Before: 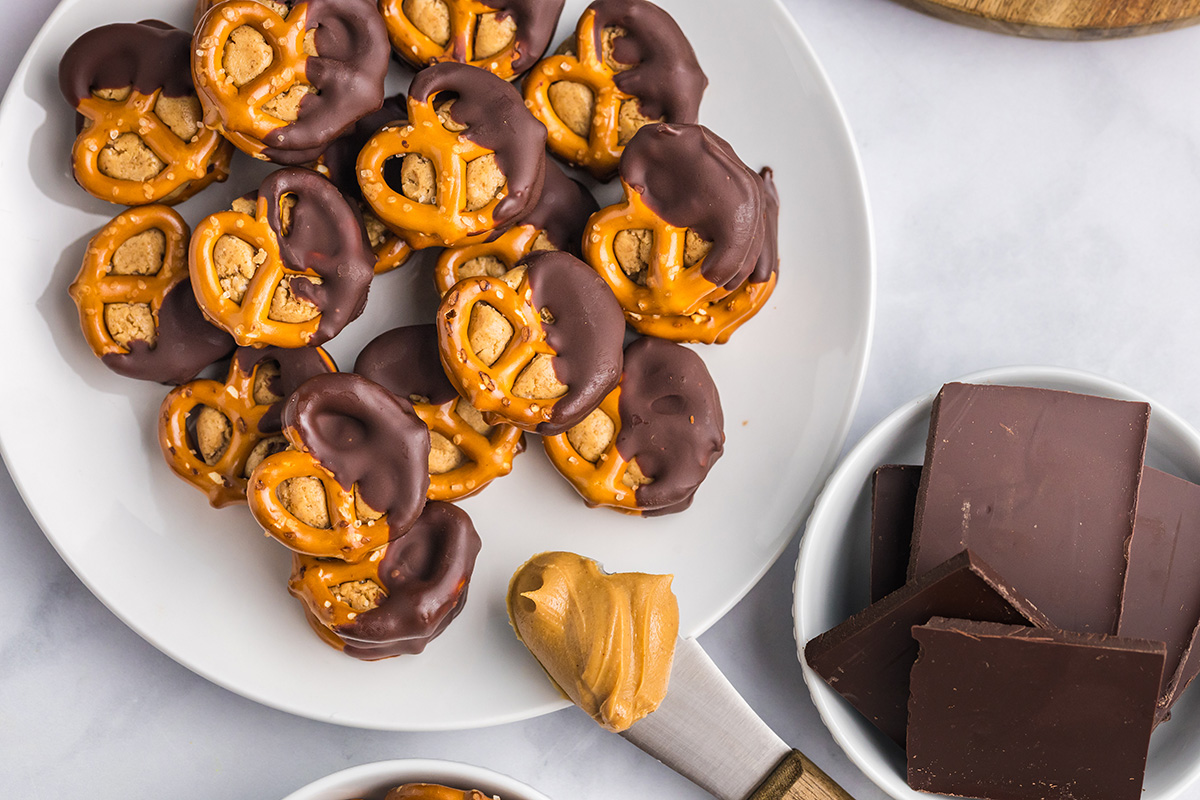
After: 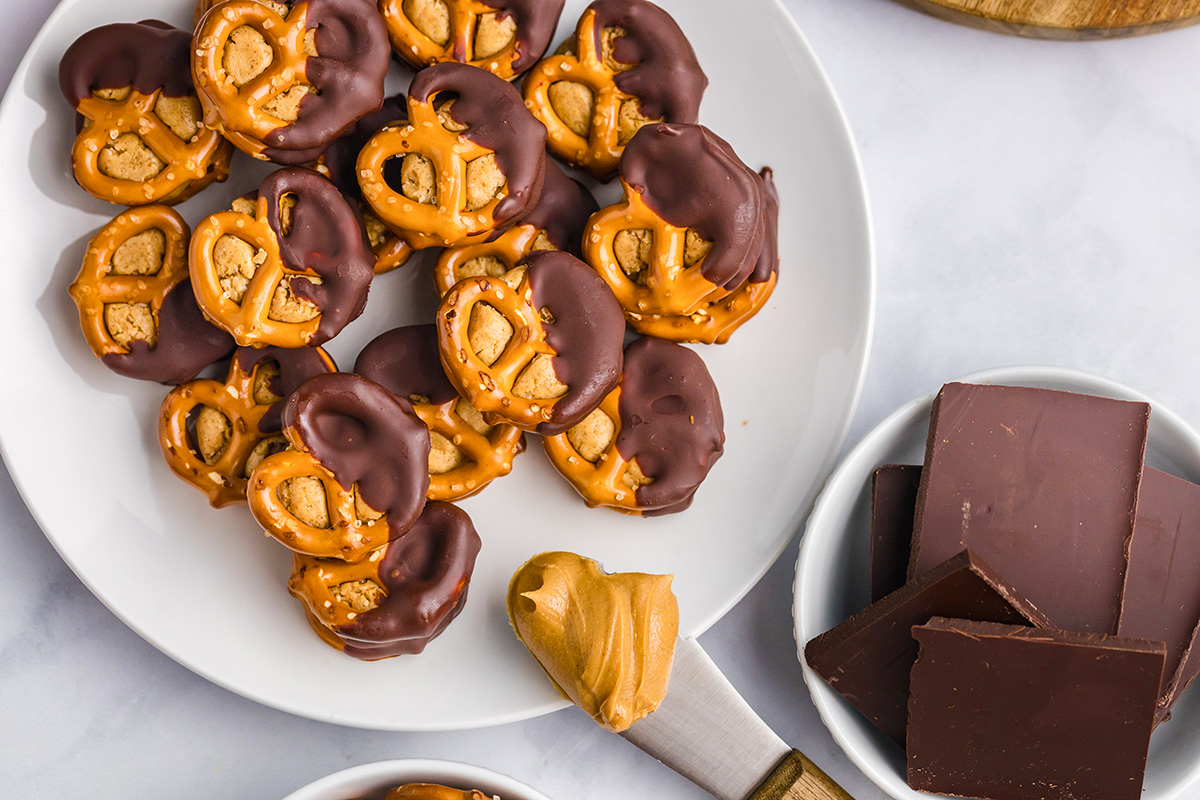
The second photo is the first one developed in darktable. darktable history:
color balance rgb: linear chroma grading › global chroma 8.829%, perceptual saturation grading › global saturation 0.636%, perceptual saturation grading › highlights -18.47%, perceptual saturation grading › mid-tones 6.963%, perceptual saturation grading › shadows 27.522%, global vibrance 20%
